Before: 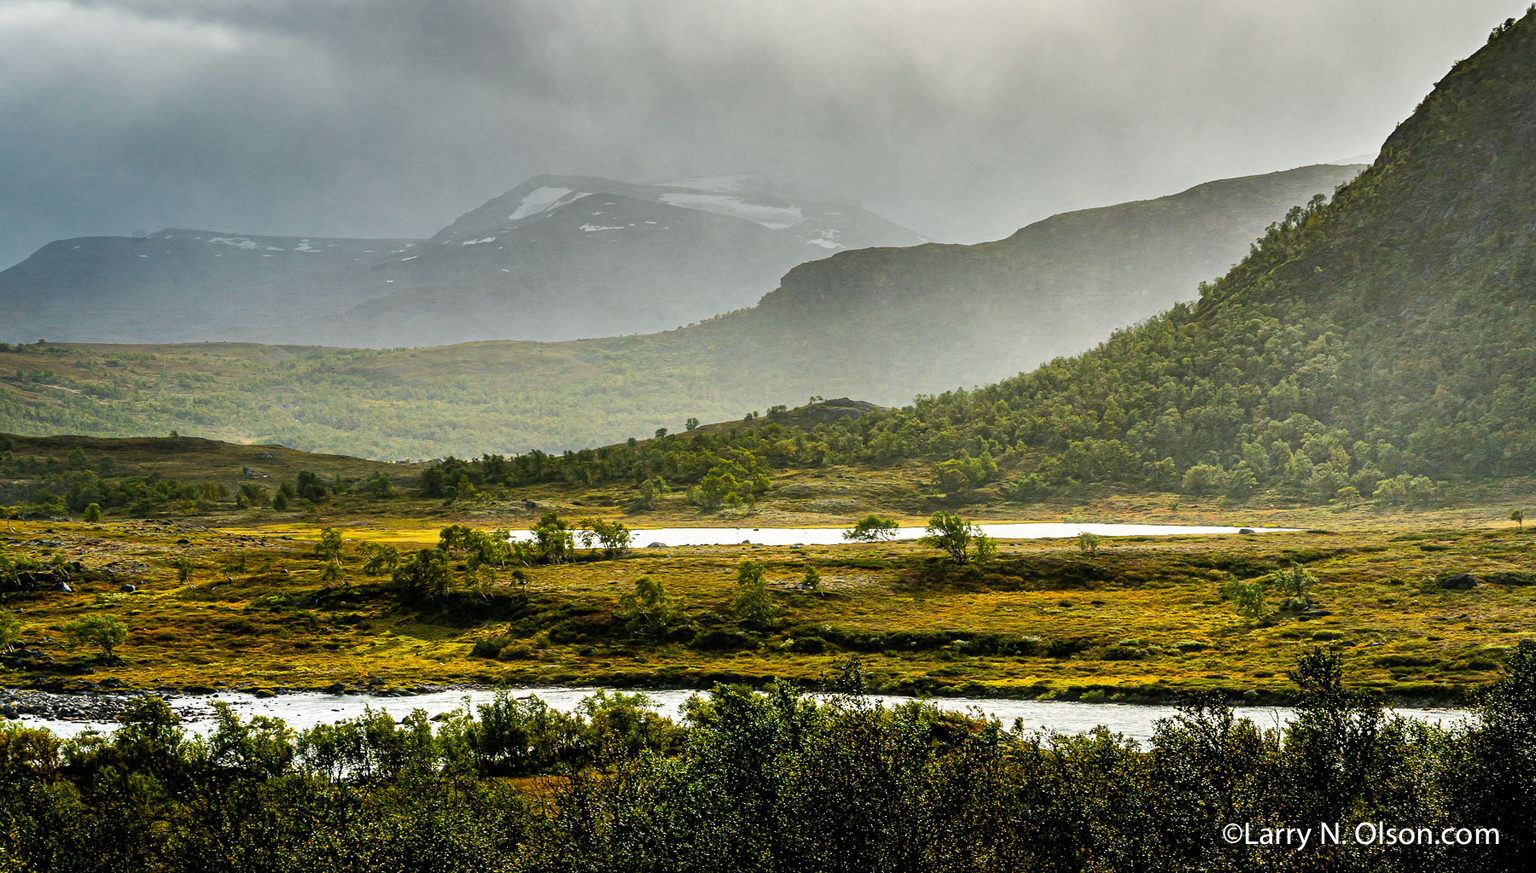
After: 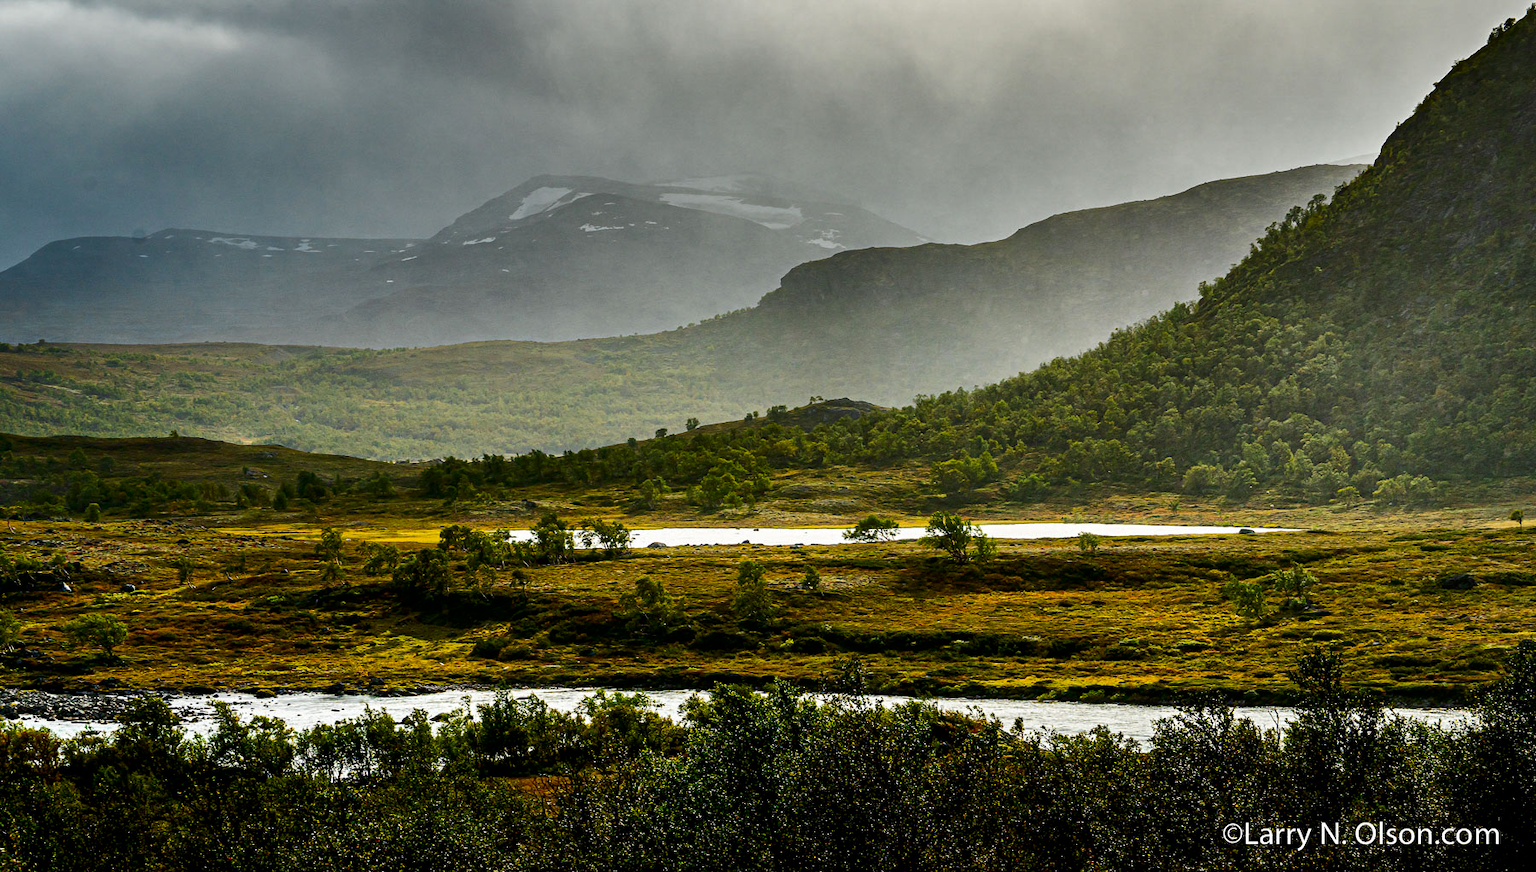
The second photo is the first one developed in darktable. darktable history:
contrast brightness saturation: brightness -0.215, saturation 0.082
